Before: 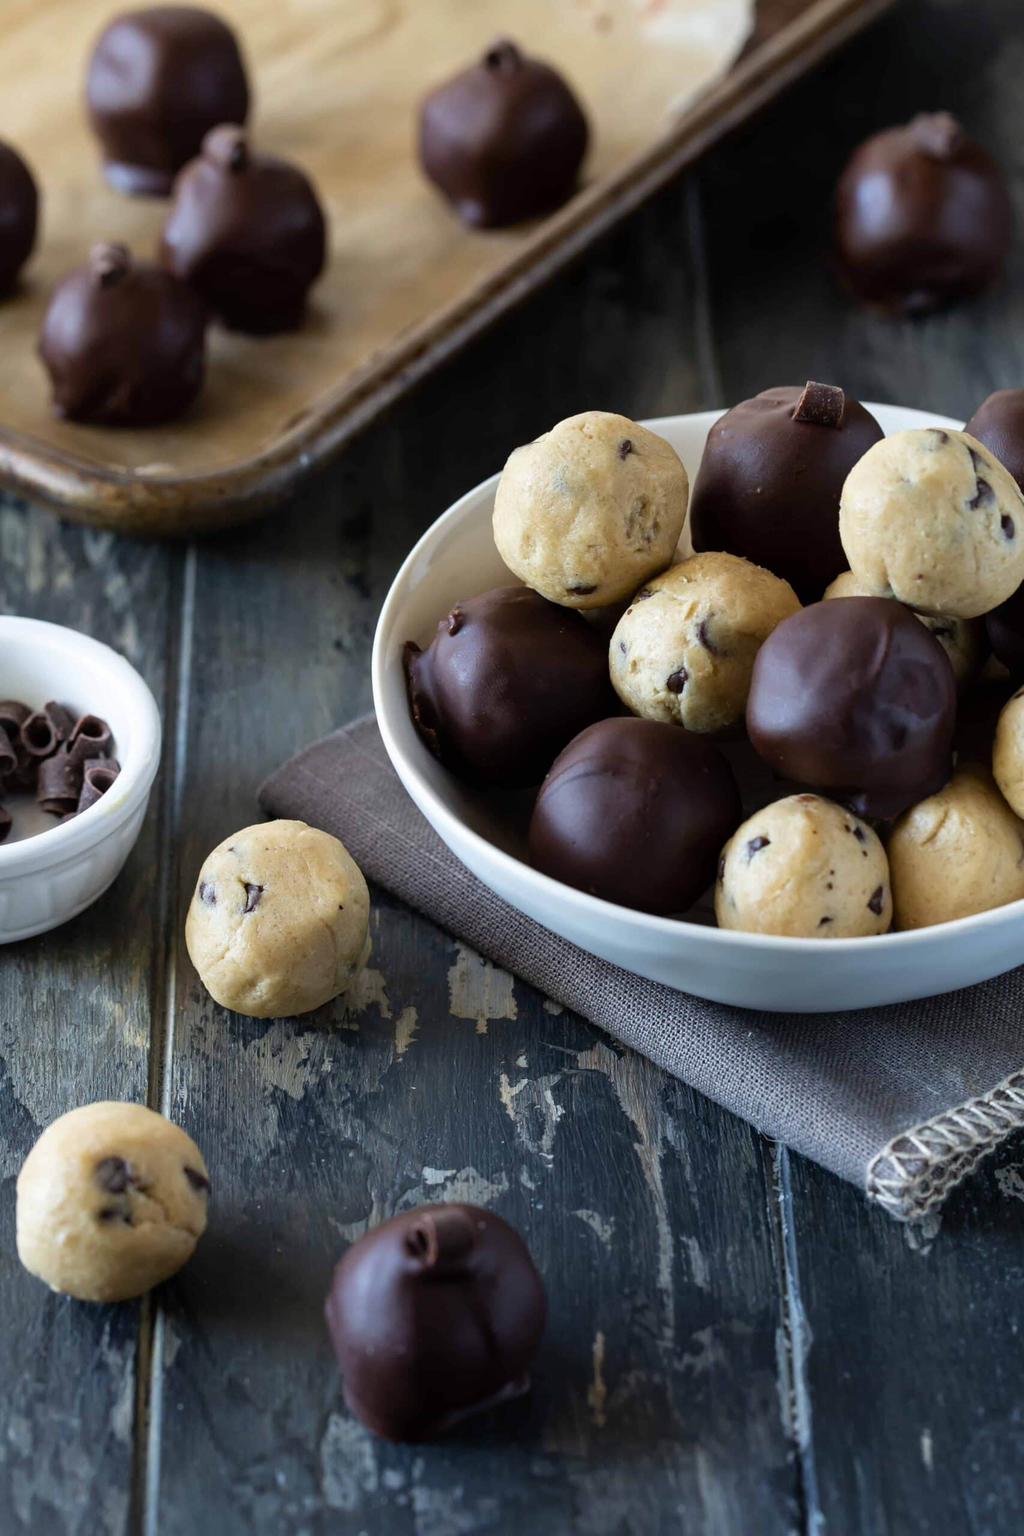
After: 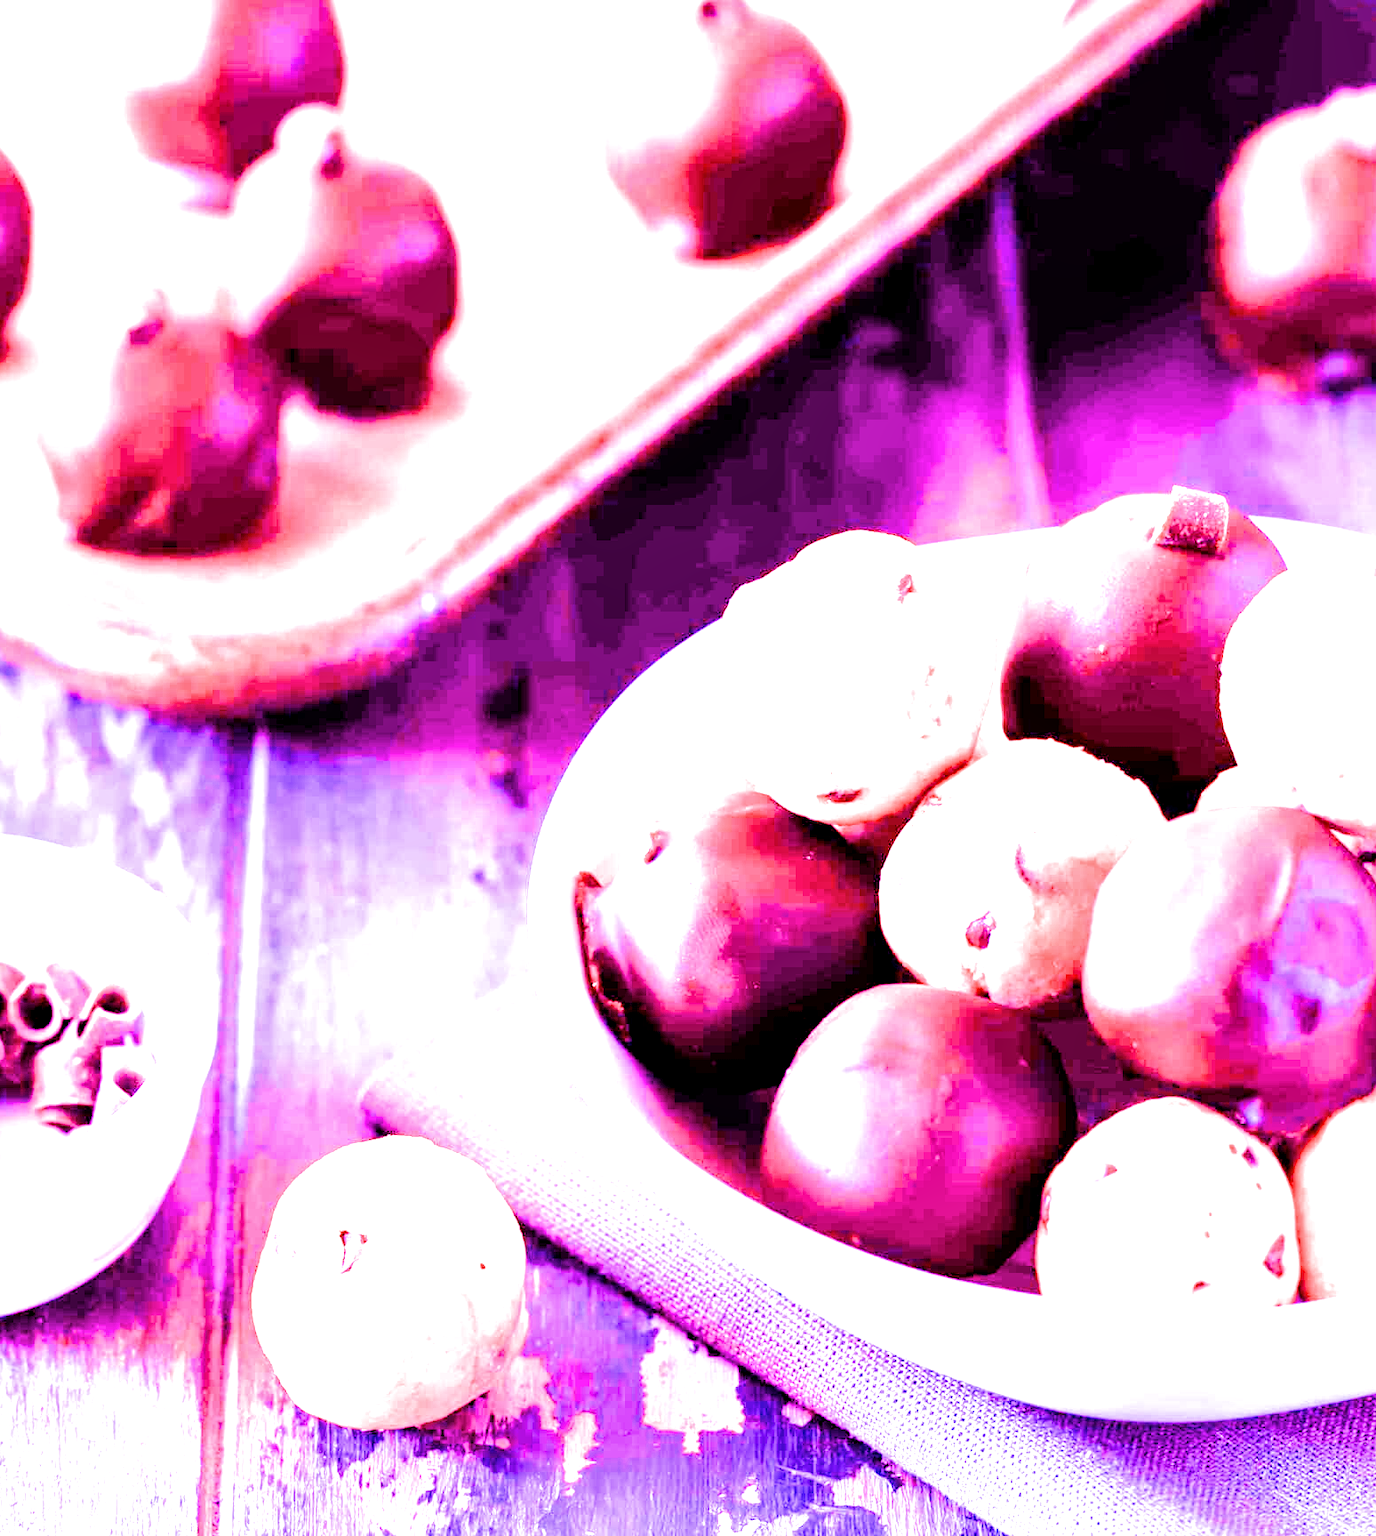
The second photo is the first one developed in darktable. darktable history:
filmic rgb: black relative exposure -5 EV, hardness 2.88, contrast 1.3, highlights saturation mix -10%
crop: left 1.509%, top 3.452%, right 7.696%, bottom 28.452%
local contrast: highlights 100%, shadows 100%, detail 120%, midtone range 0.2
white balance: red 8, blue 8
